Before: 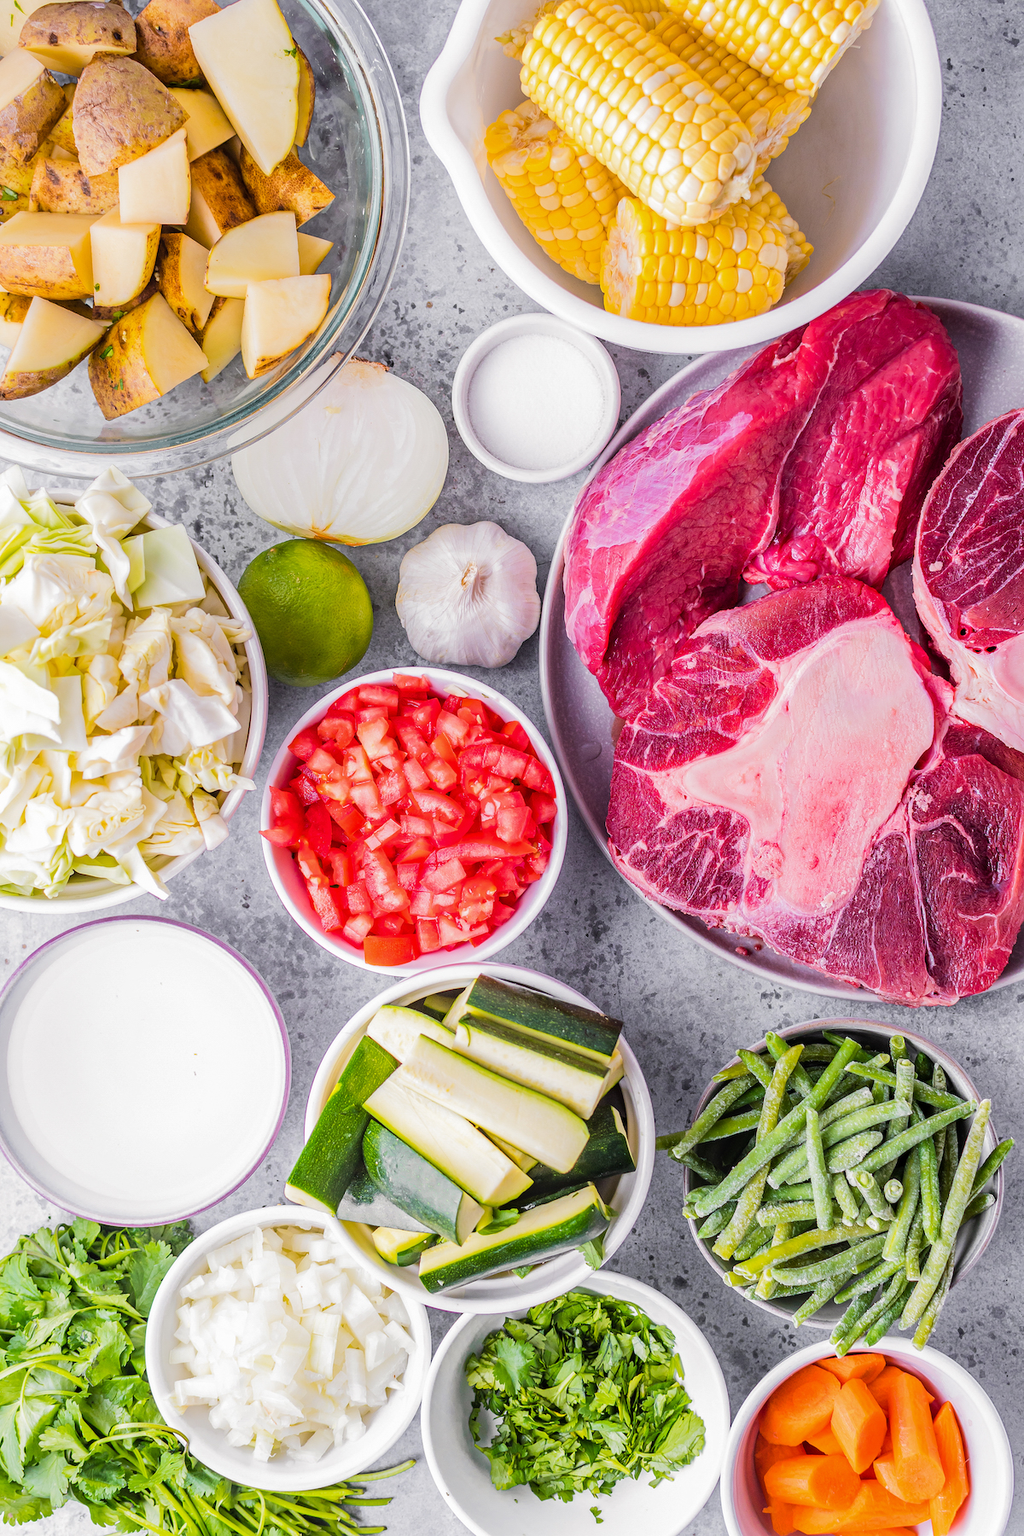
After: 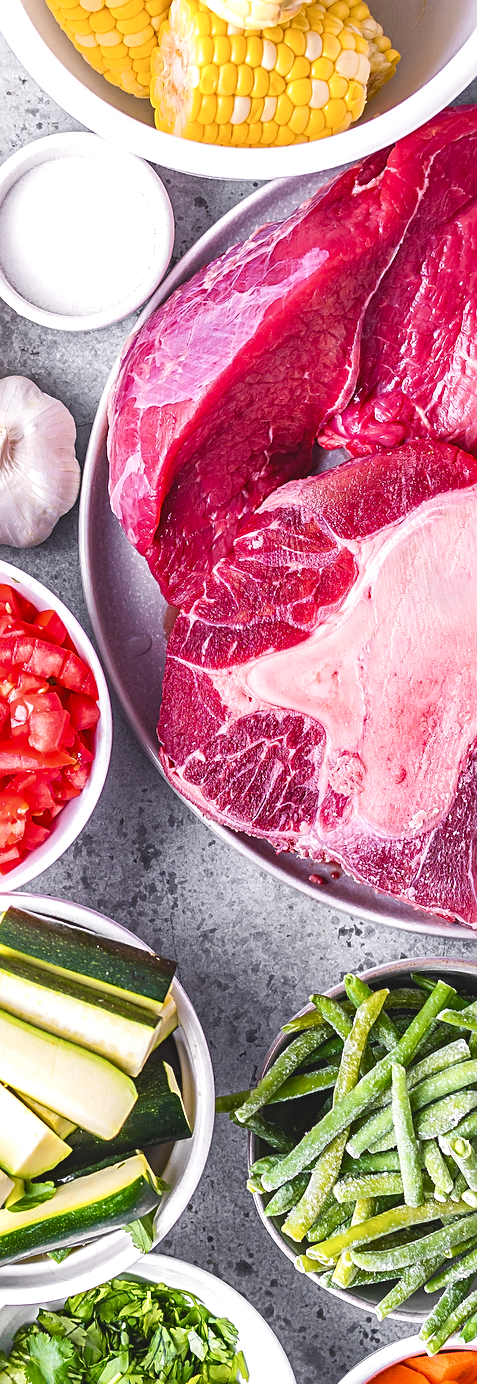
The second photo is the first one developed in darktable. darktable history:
crop: left 46.102%, top 13.086%, right 14%, bottom 9.892%
sharpen: on, module defaults
tone curve: curves: ch0 [(0, 0.081) (0.483, 0.453) (0.881, 0.992)], color space Lab, independent channels, preserve colors none
